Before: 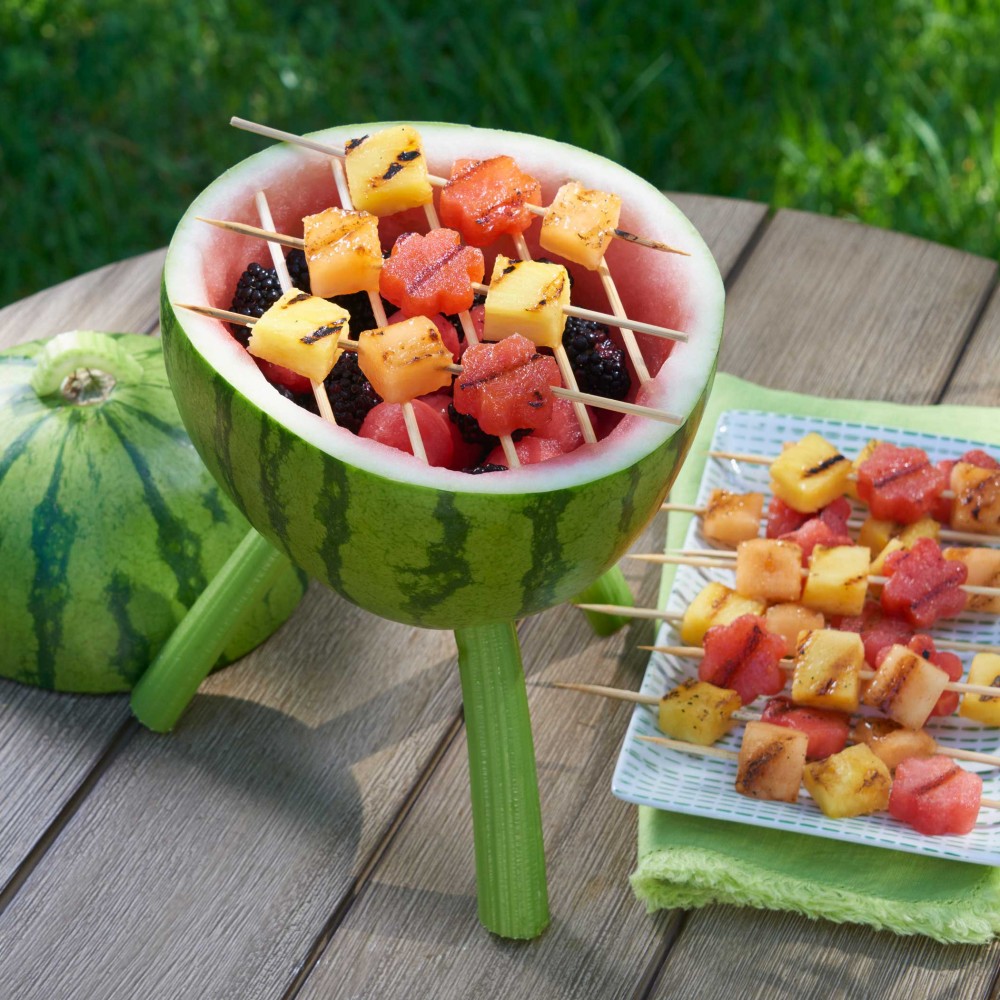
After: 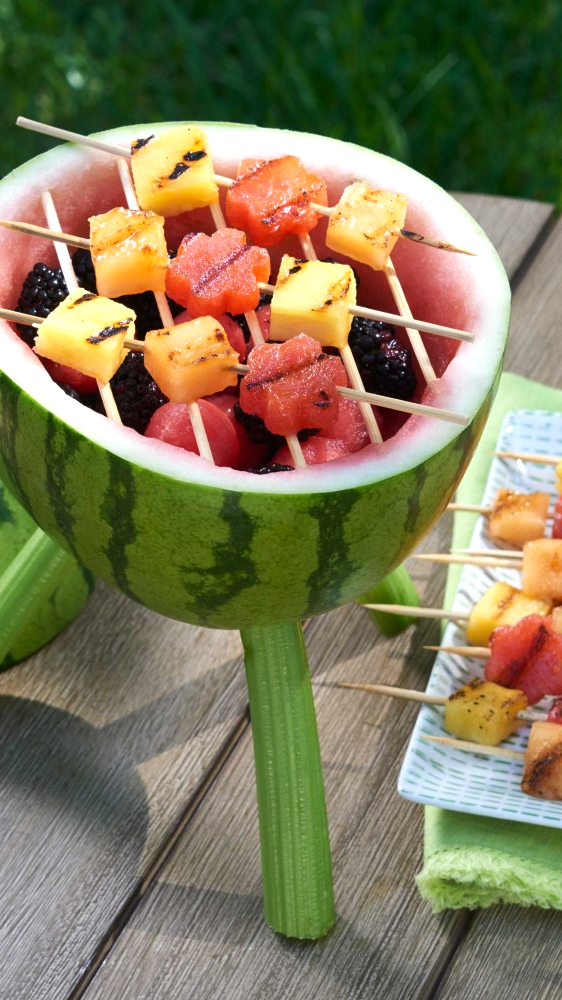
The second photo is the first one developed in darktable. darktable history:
crop: left 21.496%, right 22.254%
tone equalizer: -8 EV -0.417 EV, -7 EV -0.389 EV, -6 EV -0.333 EV, -5 EV -0.222 EV, -3 EV 0.222 EV, -2 EV 0.333 EV, -1 EV 0.389 EV, +0 EV 0.417 EV, edges refinement/feathering 500, mask exposure compensation -1.57 EV, preserve details no
